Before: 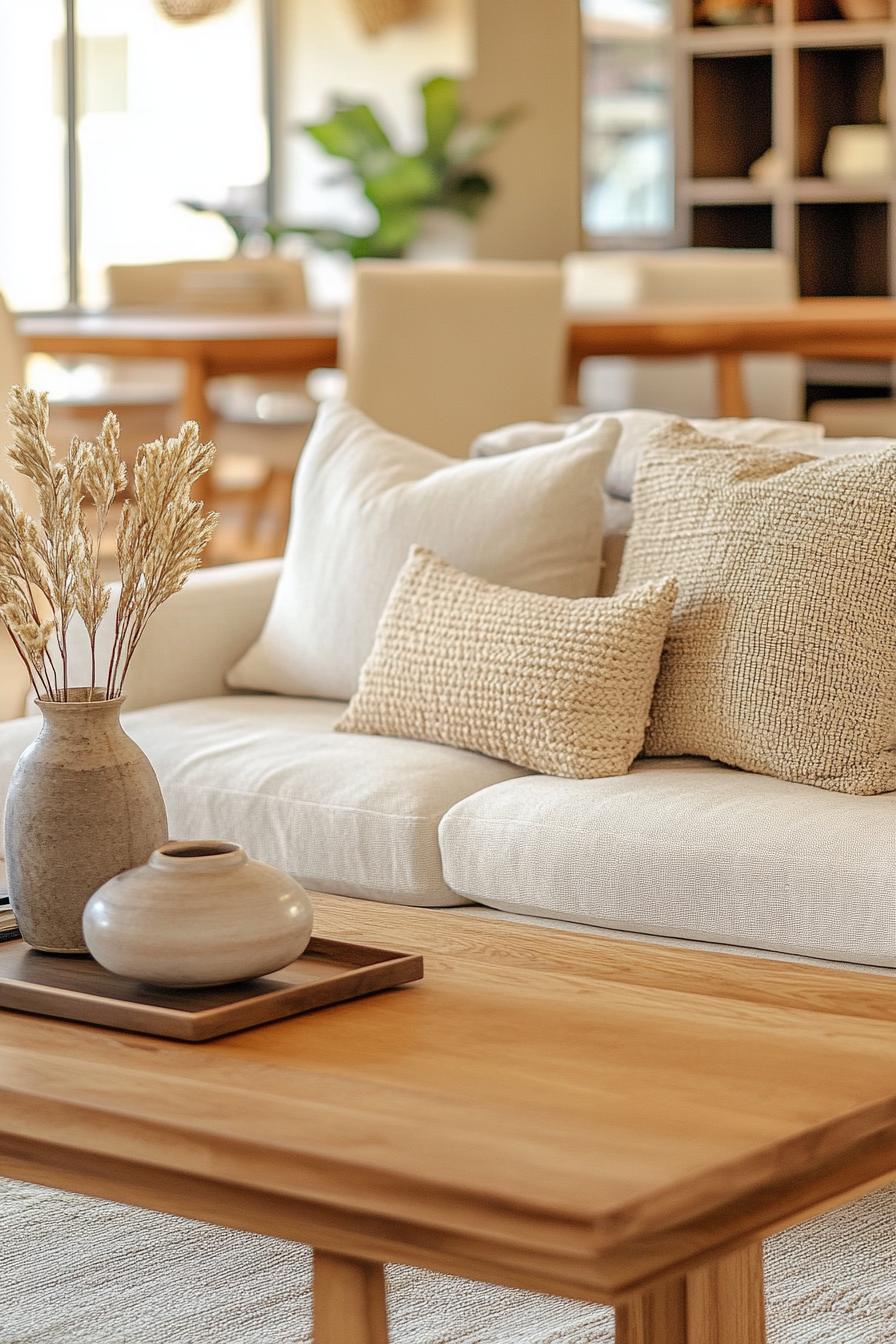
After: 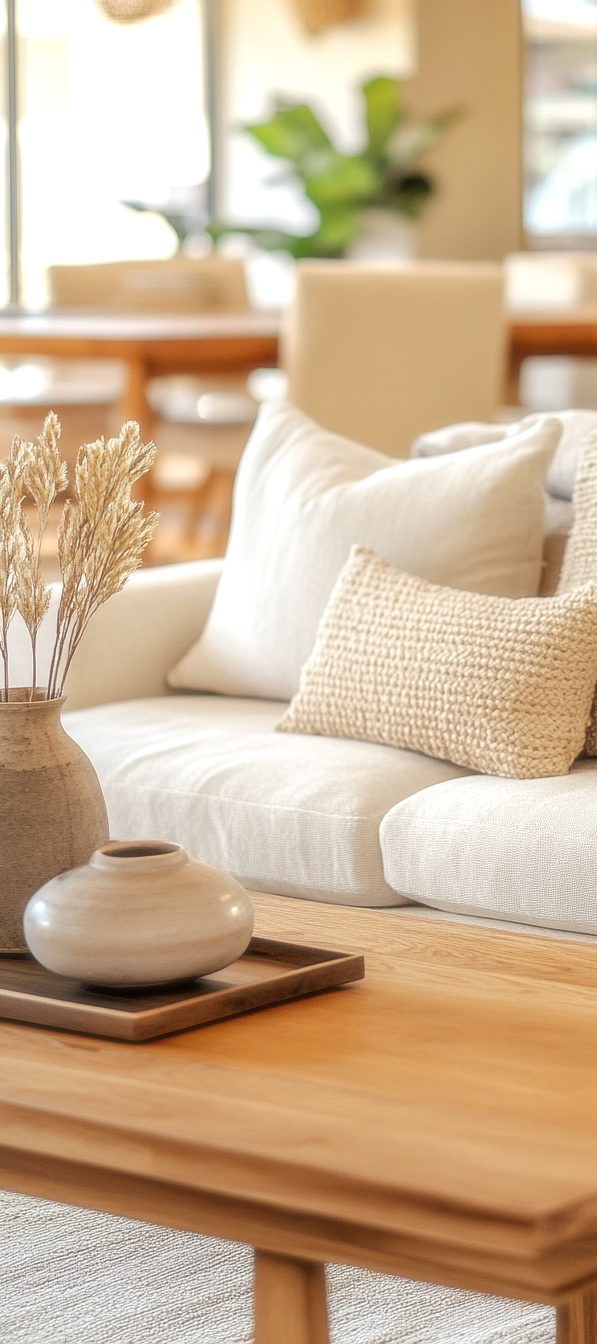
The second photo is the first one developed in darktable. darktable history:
crop and rotate: left 6.617%, right 26.717%
rgb levels: levels [[0.01, 0.419, 0.839], [0, 0.5, 1], [0, 0.5, 1]]
soften: size 19.52%, mix 20.32%
